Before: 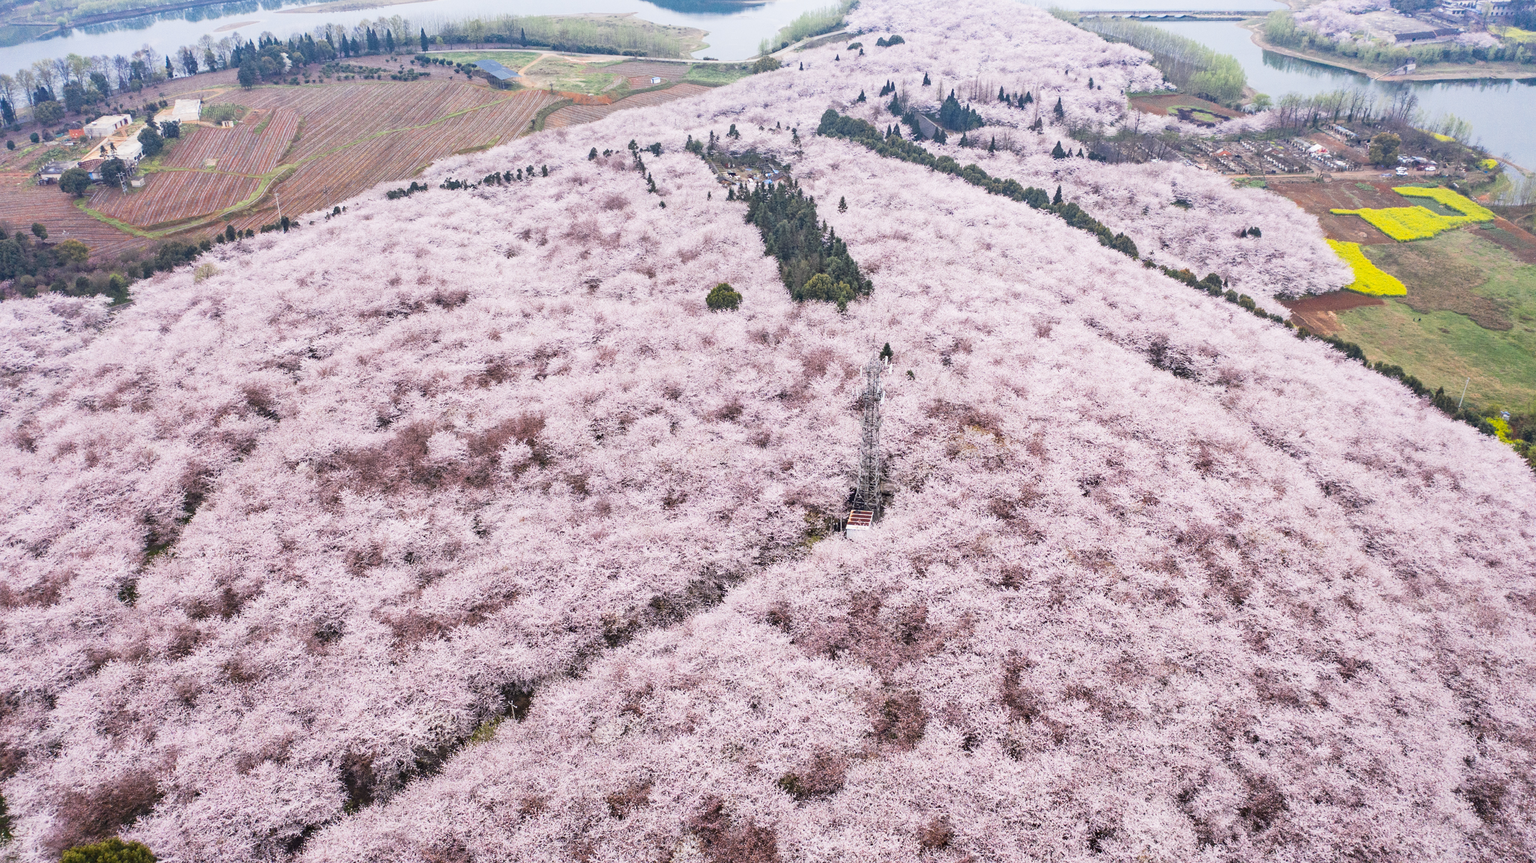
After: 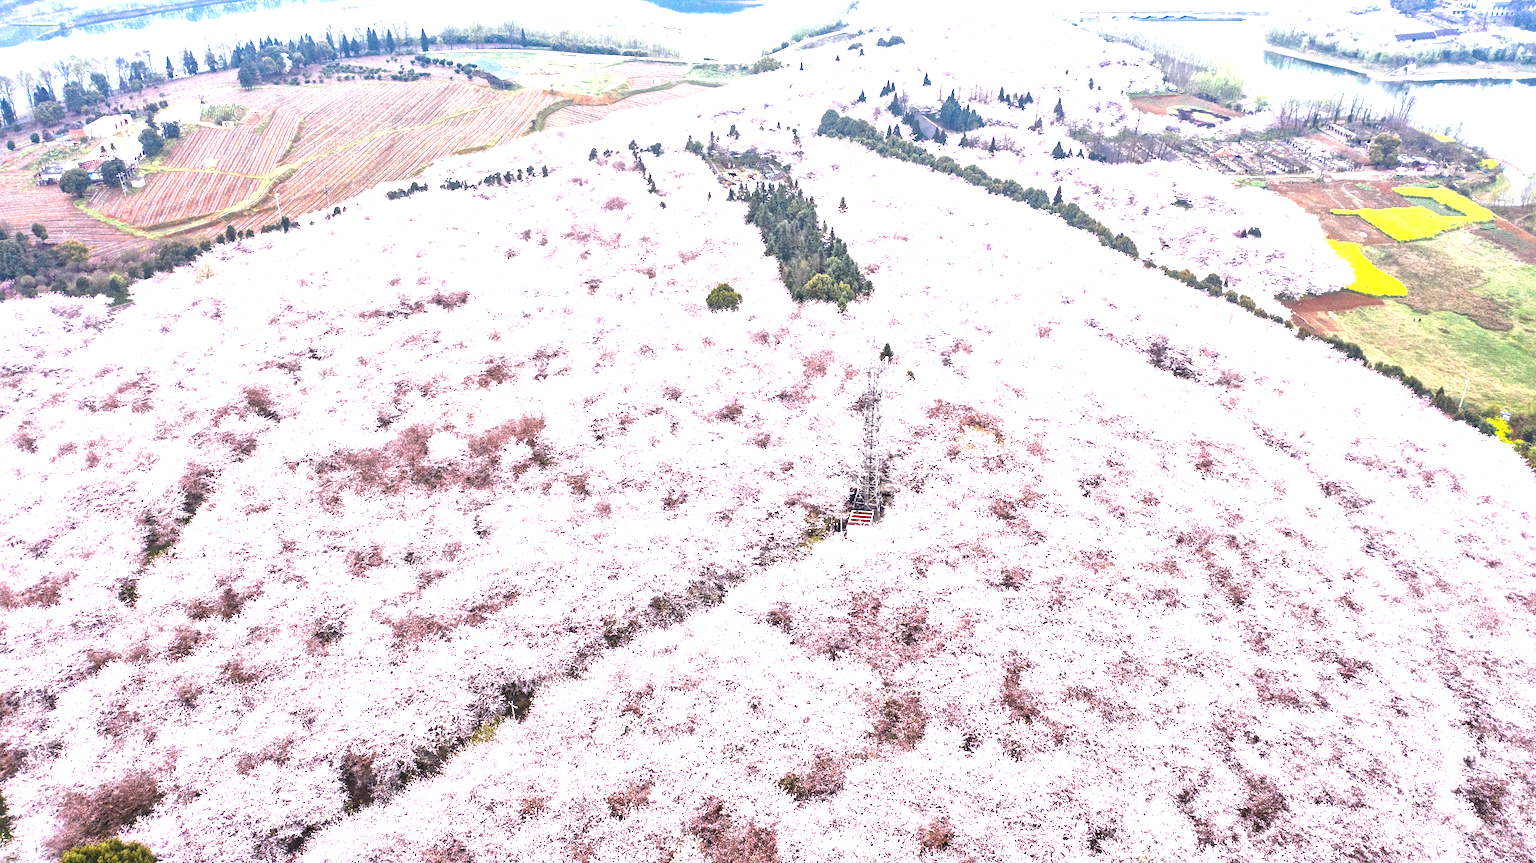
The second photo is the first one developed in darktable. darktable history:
local contrast: mode bilateral grid, contrast 20, coarseness 50, detail 144%, midtone range 0.2
exposure: black level correction 0, exposure 1.3 EV, compensate highlight preservation false
